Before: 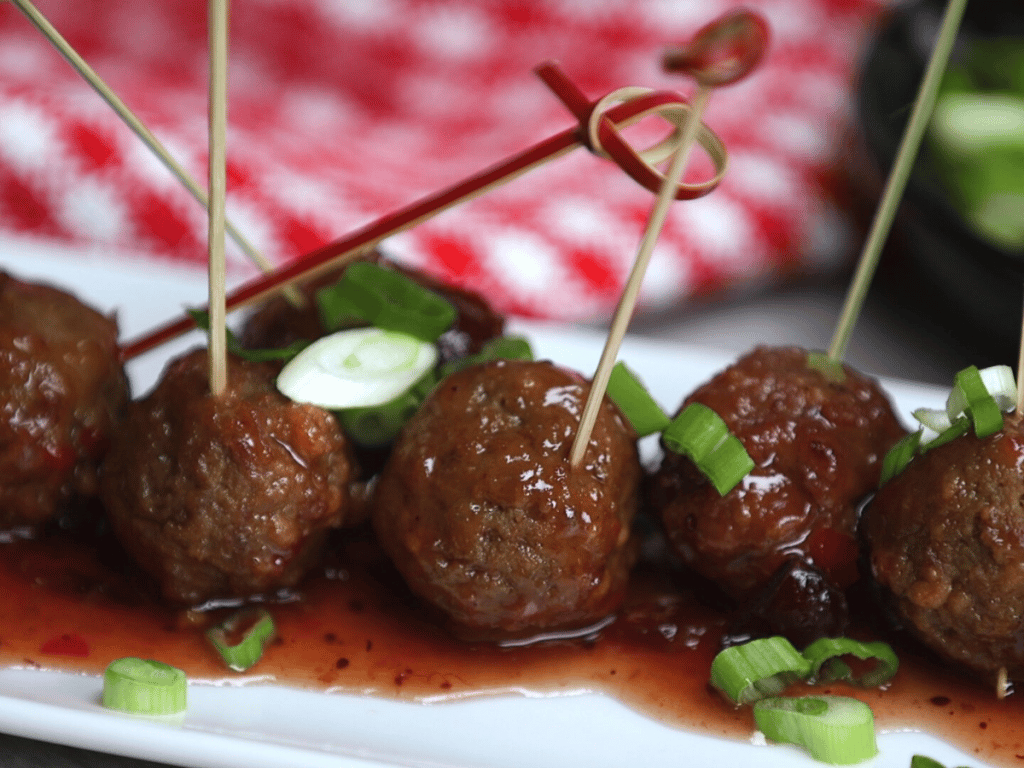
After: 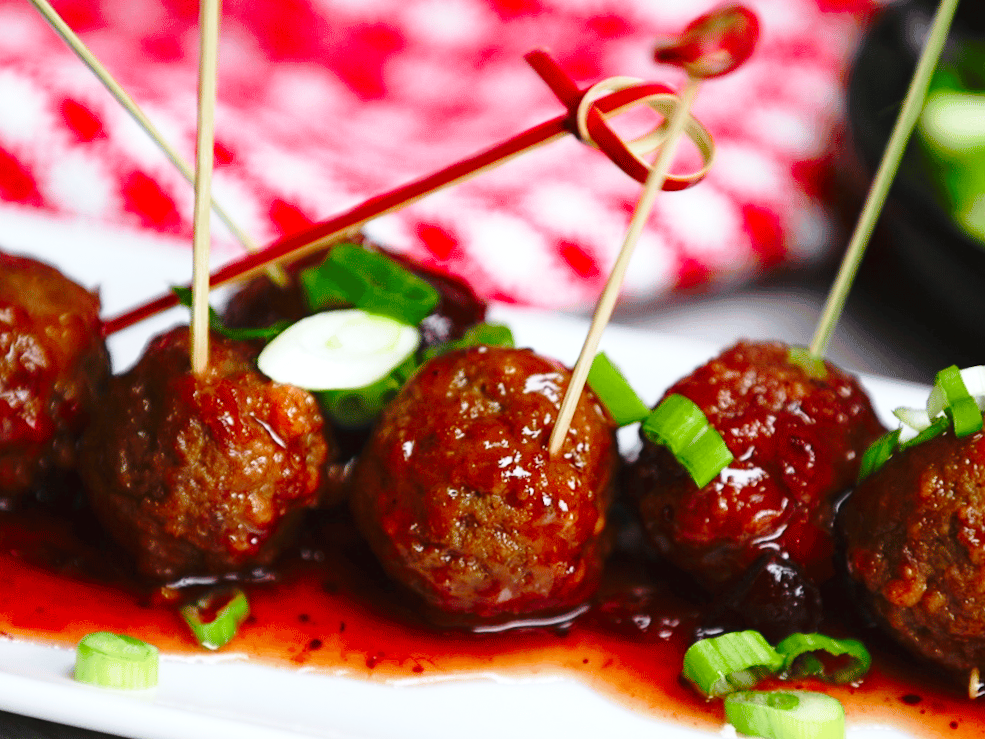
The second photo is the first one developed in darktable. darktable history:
exposure: compensate highlight preservation false
crop and rotate: angle -1.69°
contrast brightness saturation: brightness -0.02, saturation 0.35
base curve: curves: ch0 [(0, 0) (0.032, 0.037) (0.105, 0.228) (0.435, 0.76) (0.856, 0.983) (1, 1)], preserve colors none
